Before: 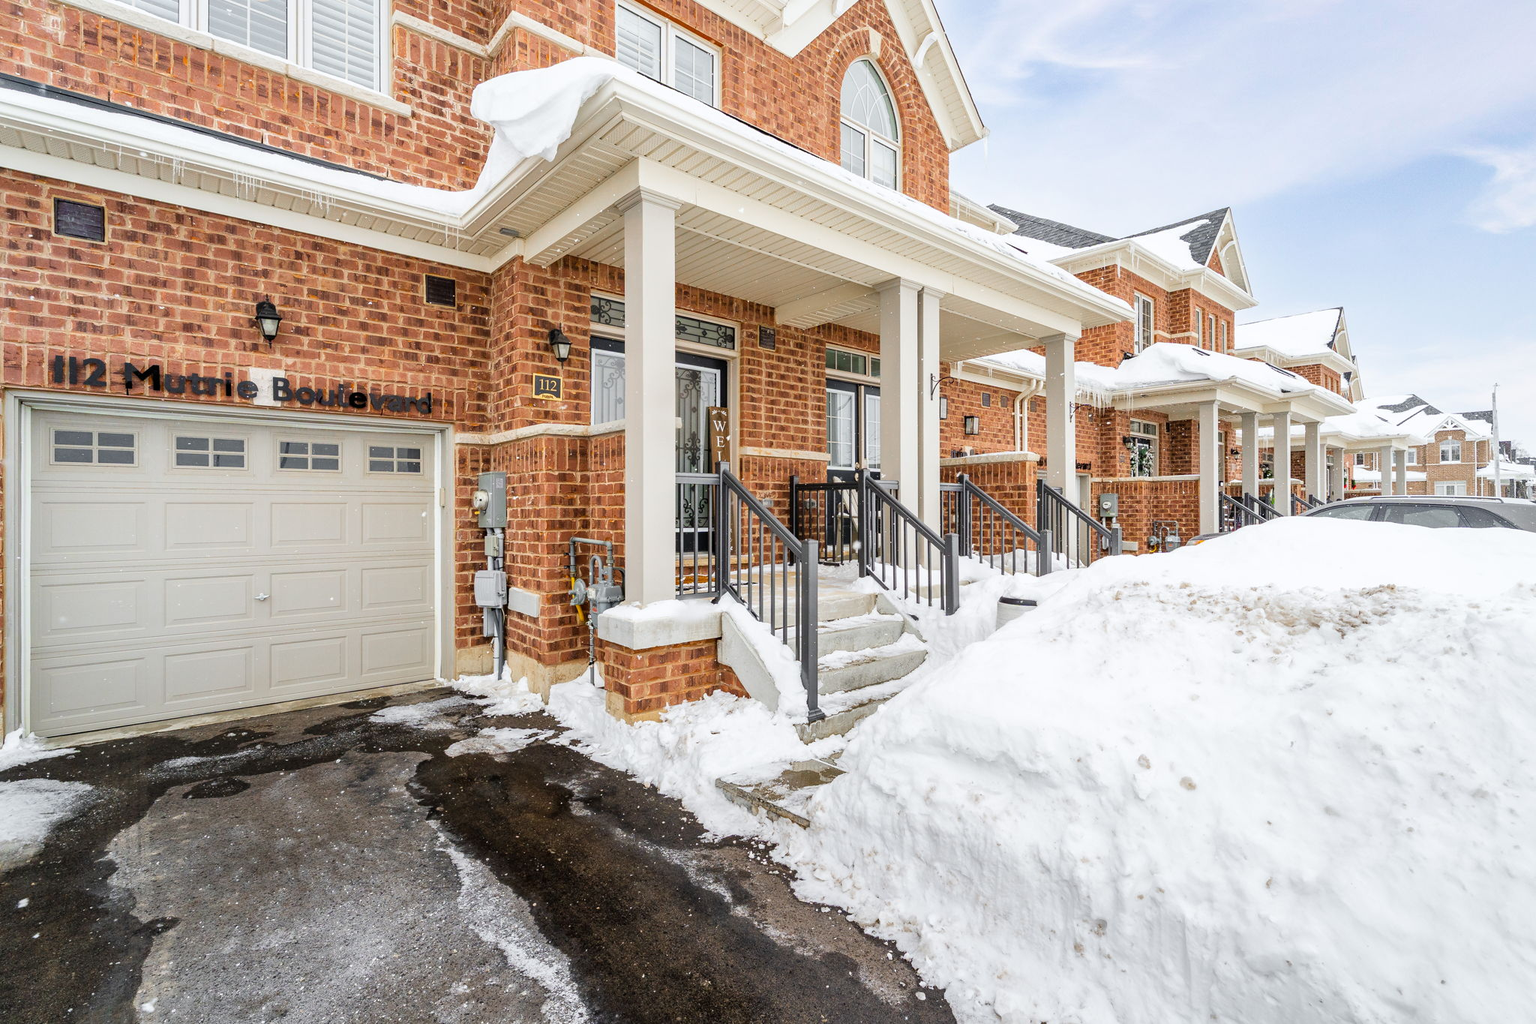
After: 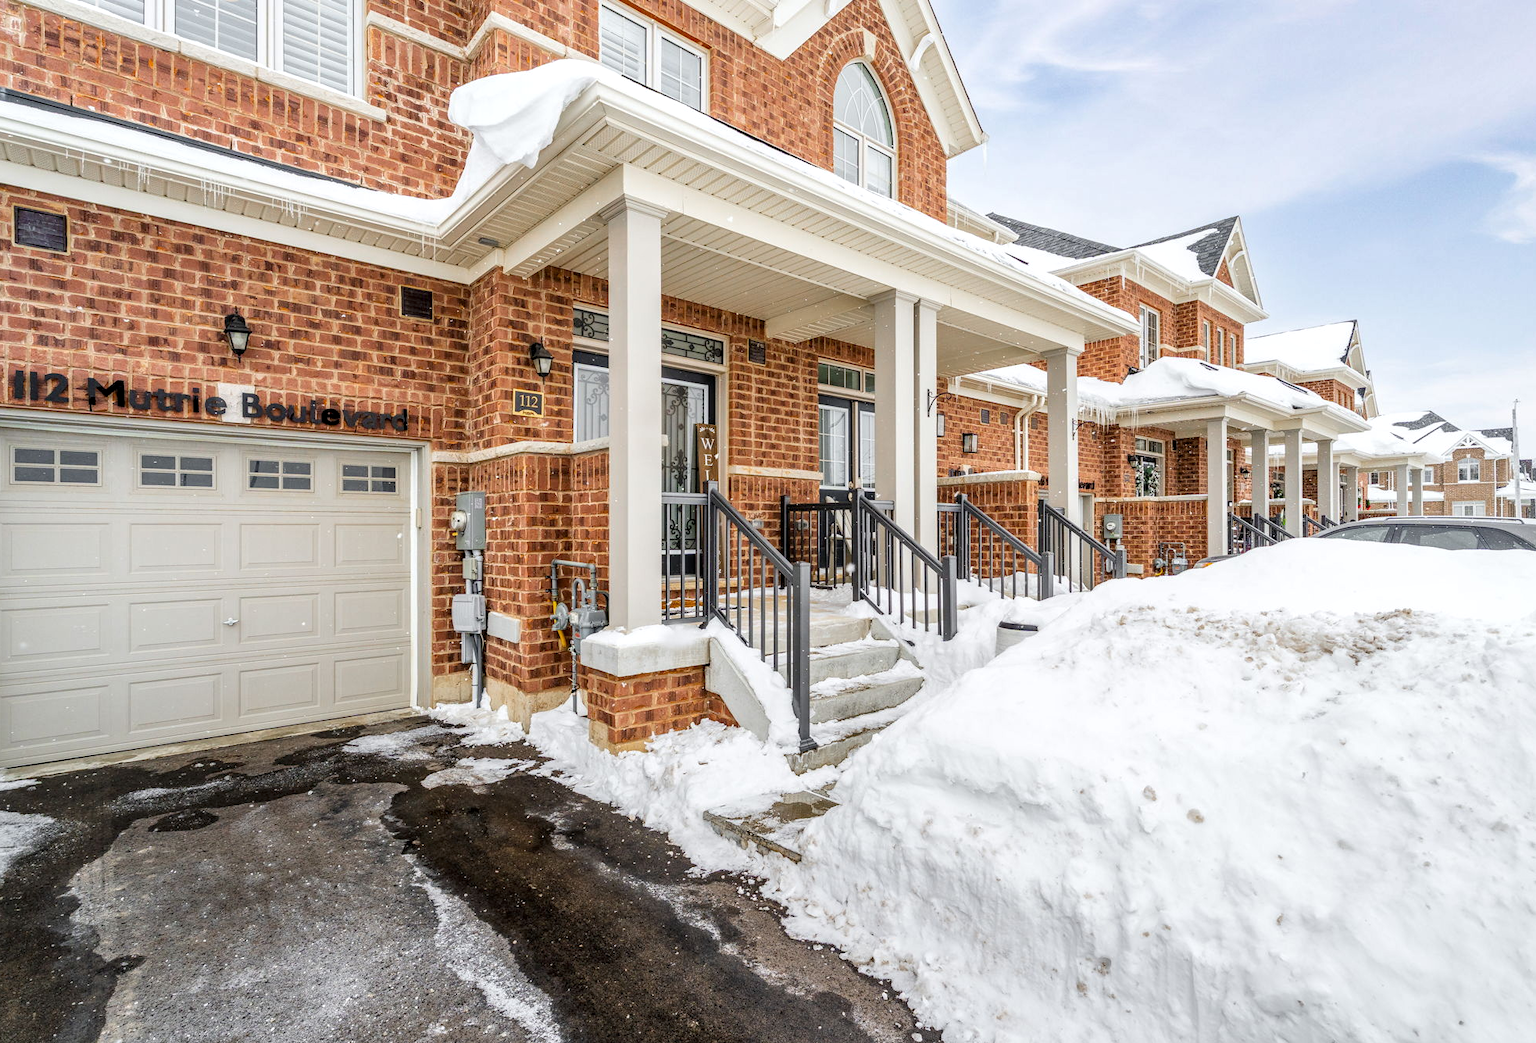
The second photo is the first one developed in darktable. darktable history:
local contrast: on, module defaults
crop and rotate: left 2.674%, right 1.318%, bottom 2.065%
